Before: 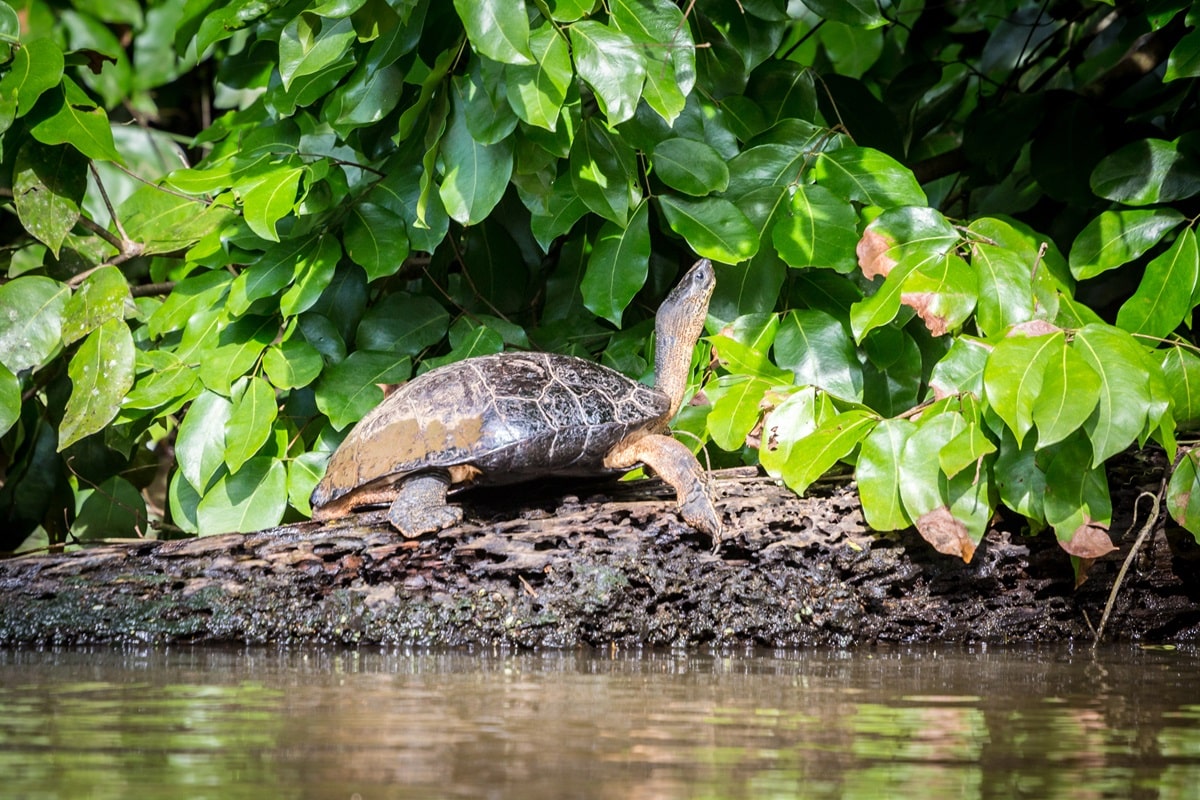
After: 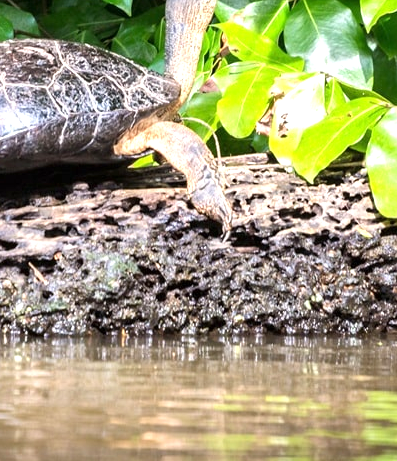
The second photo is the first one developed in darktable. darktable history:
crop: left 40.878%, top 39.176%, right 25.993%, bottom 3.081%
exposure: exposure 0.669 EV, compensate highlight preservation false
